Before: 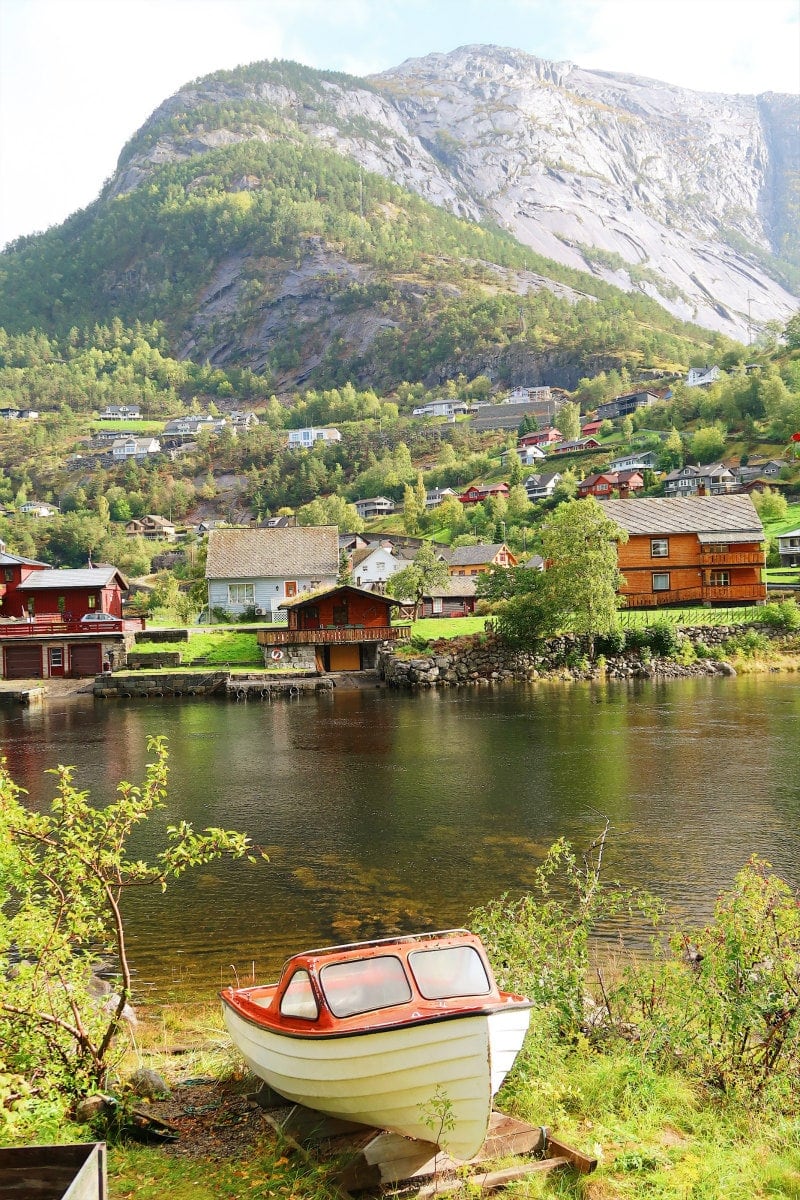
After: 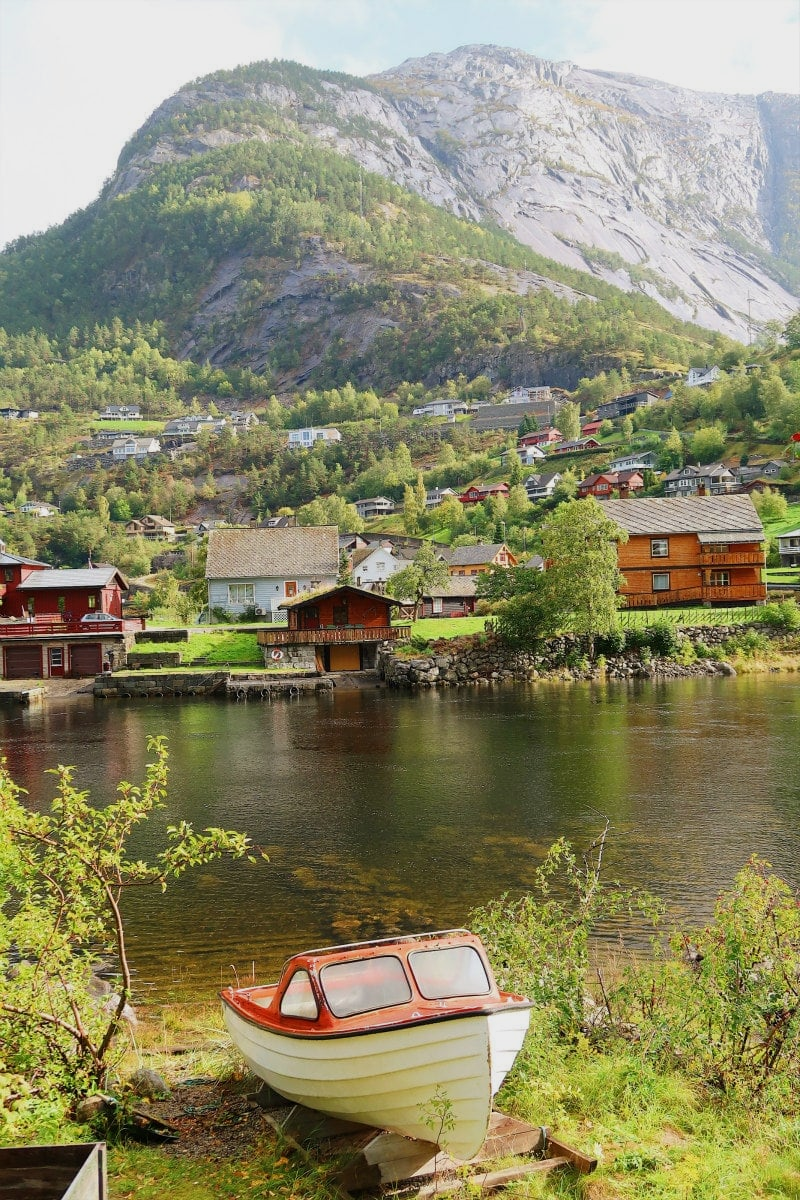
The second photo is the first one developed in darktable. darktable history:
exposure: exposure -0.271 EV, compensate highlight preservation false
